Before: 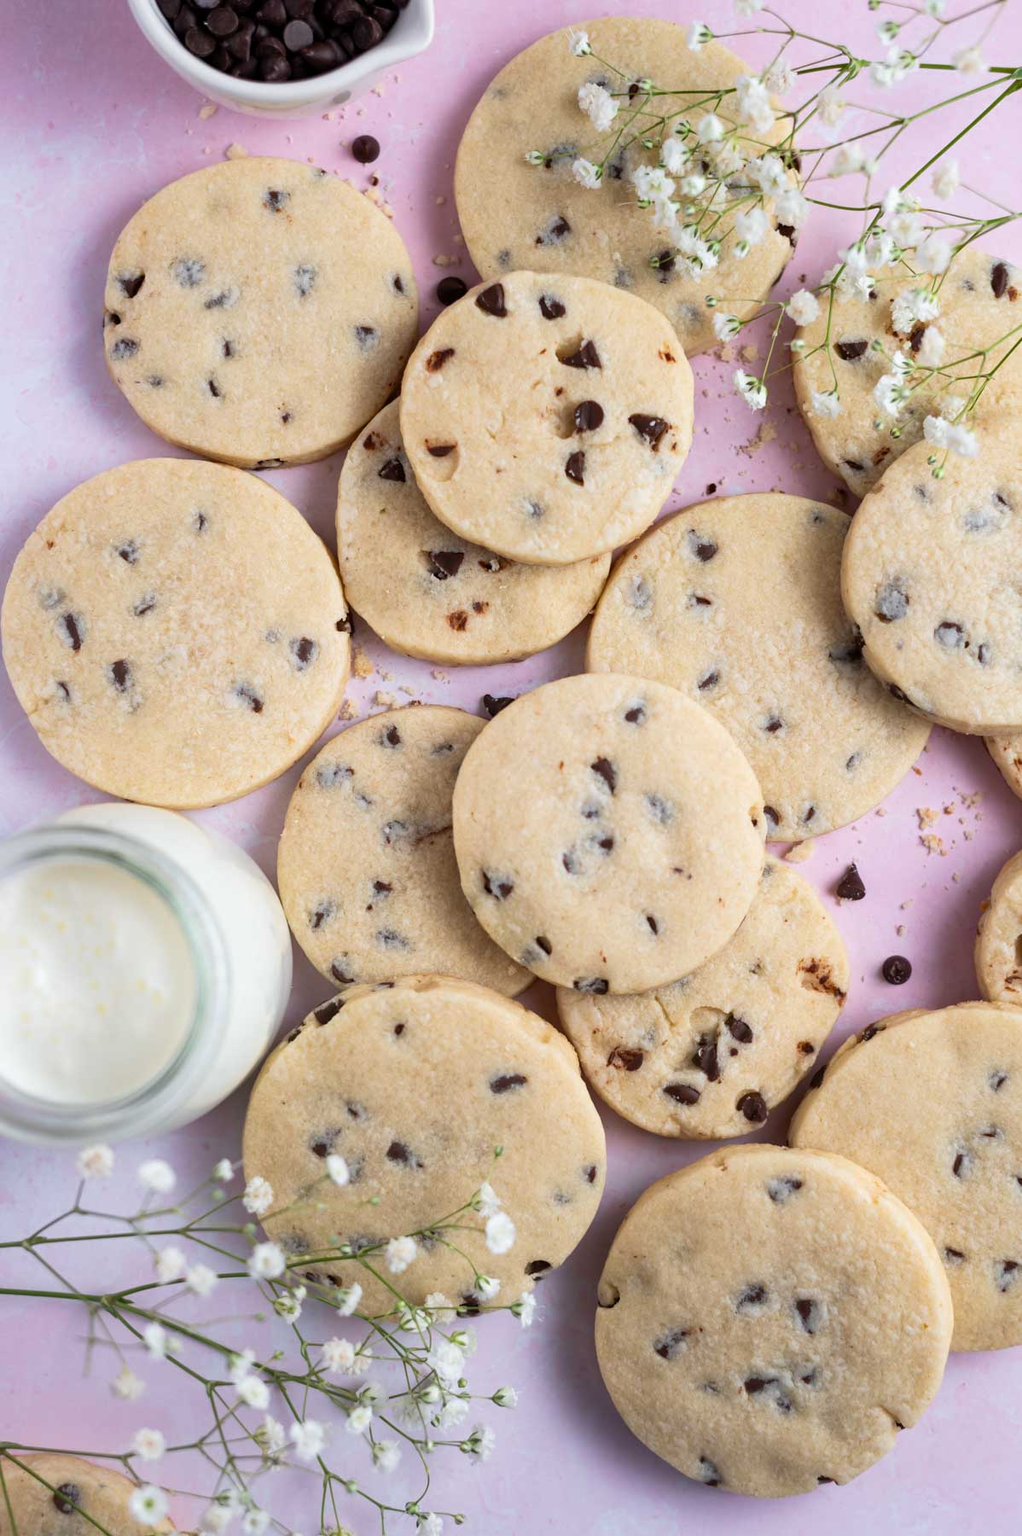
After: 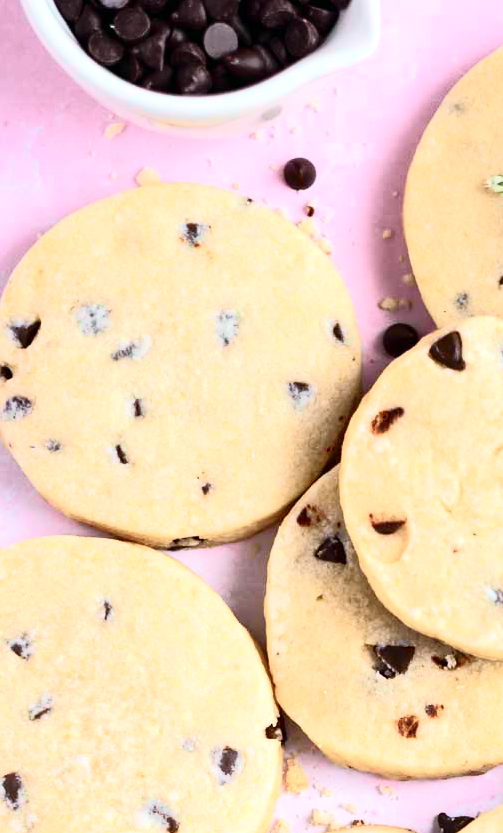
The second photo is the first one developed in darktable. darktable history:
exposure: black level correction 0, exposure 0.9 EV, compensate highlight preservation false
crop and rotate: left 10.817%, top 0.062%, right 47.194%, bottom 53.626%
tone curve: curves: ch0 [(0, 0) (0.081, 0.044) (0.192, 0.125) (0.283, 0.238) (0.416, 0.449) (0.495, 0.524) (0.661, 0.756) (0.788, 0.87) (1, 0.951)]; ch1 [(0, 0) (0.161, 0.092) (0.35, 0.33) (0.392, 0.392) (0.427, 0.426) (0.479, 0.472) (0.505, 0.497) (0.521, 0.524) (0.567, 0.56) (0.583, 0.592) (0.625, 0.627) (0.678, 0.733) (1, 1)]; ch2 [(0, 0) (0.346, 0.362) (0.404, 0.427) (0.502, 0.499) (0.531, 0.523) (0.544, 0.561) (0.58, 0.59) (0.629, 0.642) (0.717, 0.678) (1, 1)], color space Lab, independent channels, preserve colors none
shadows and highlights: shadows 75, highlights -25, soften with gaussian
